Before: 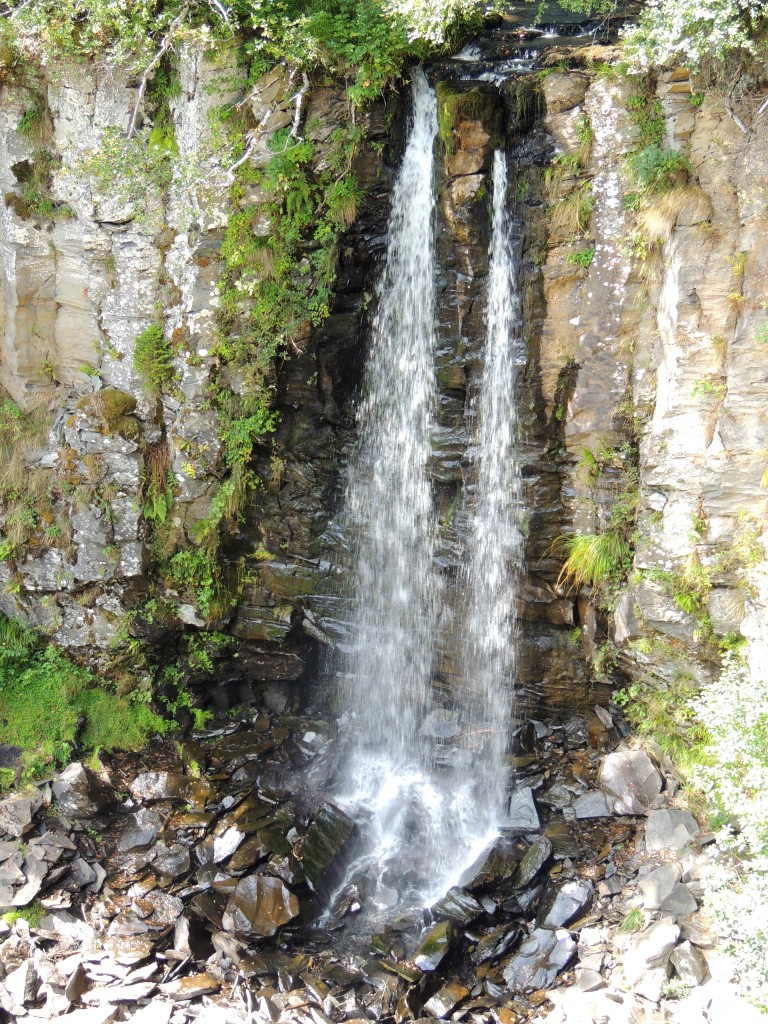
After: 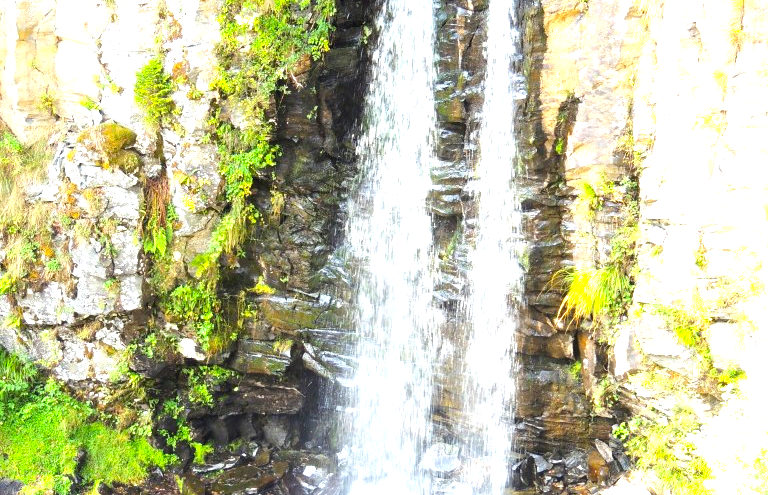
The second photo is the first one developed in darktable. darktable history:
color balance: output saturation 120%
crop and rotate: top 26.056%, bottom 25.543%
exposure: black level correction 0, exposure 1.45 EV, compensate exposure bias true, compensate highlight preservation false
